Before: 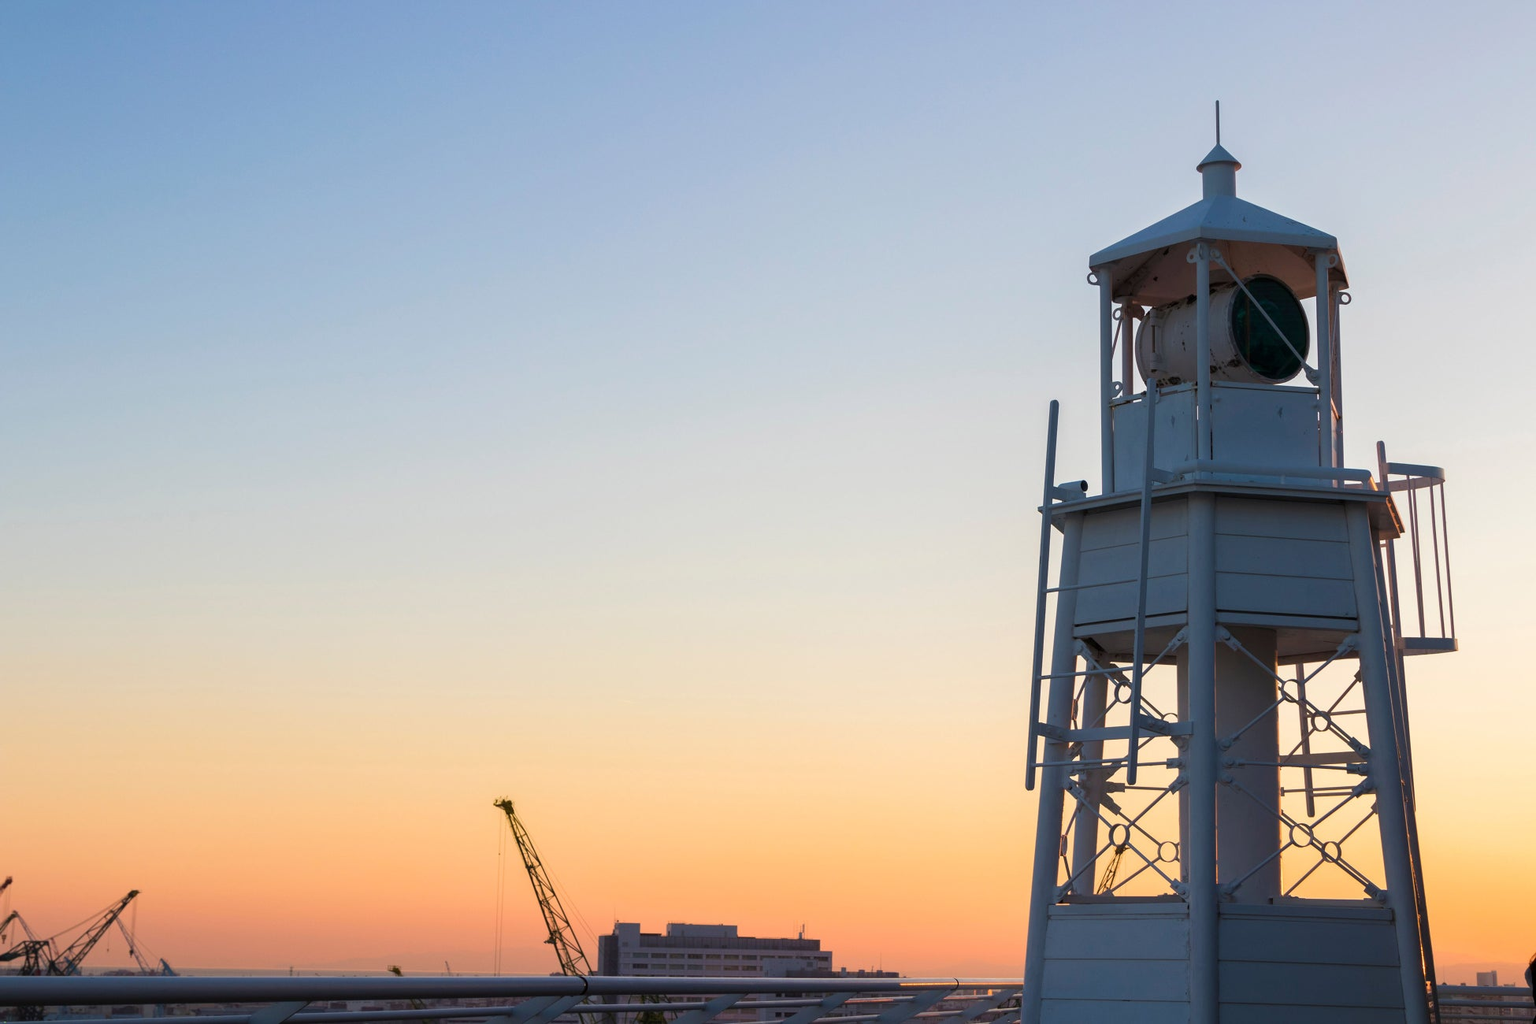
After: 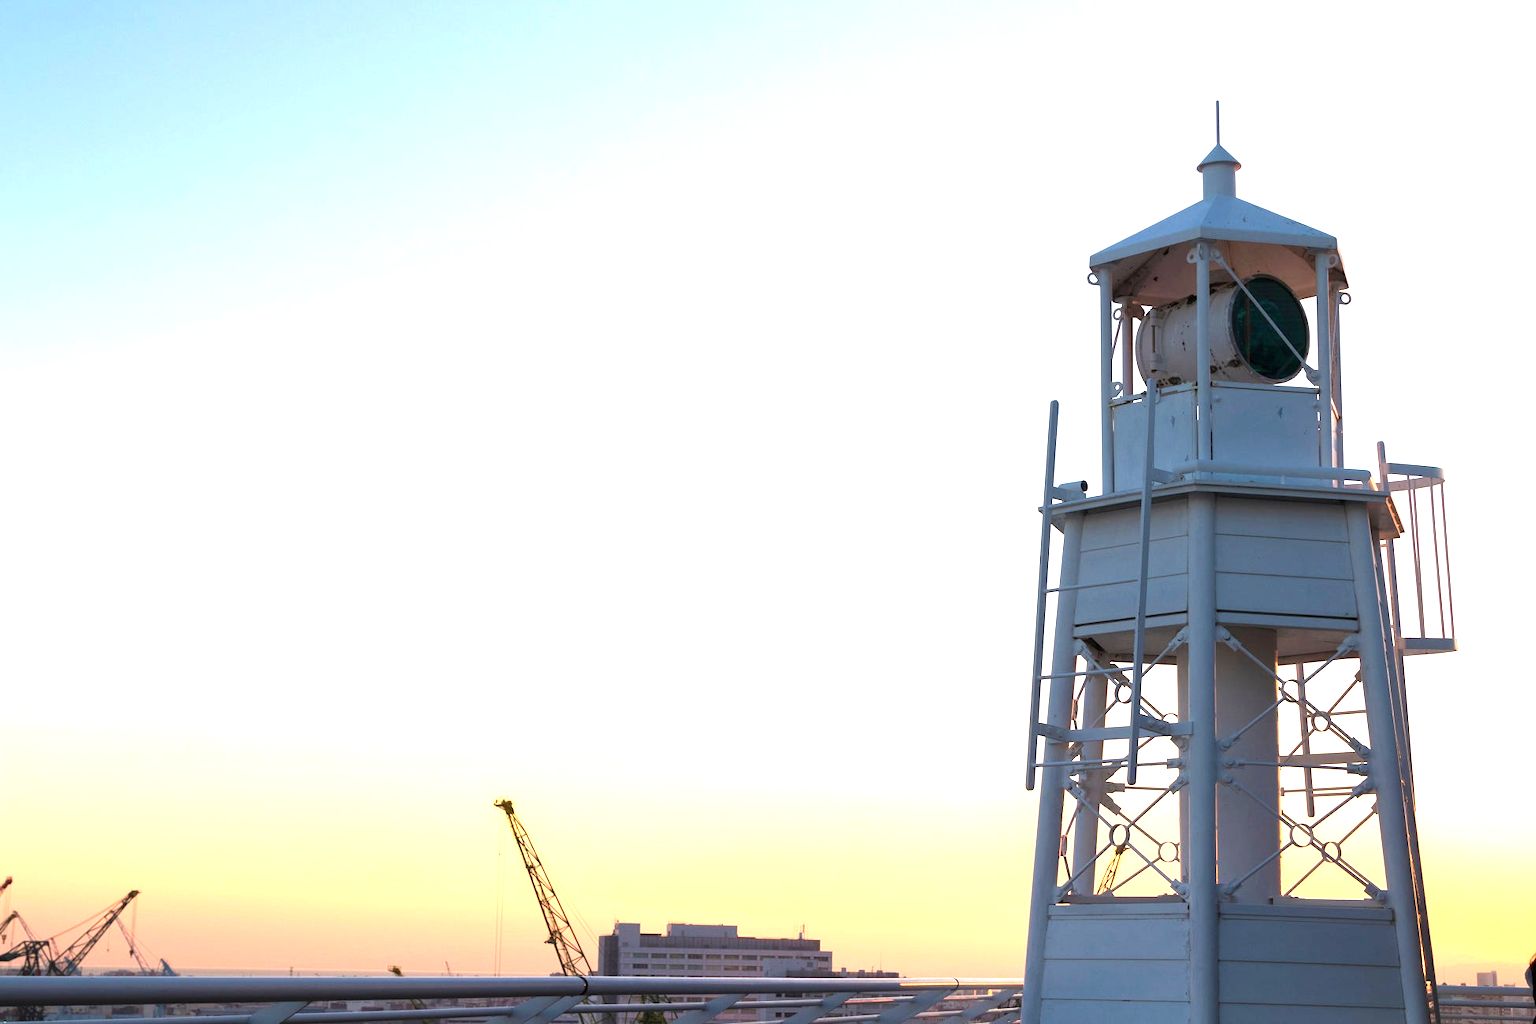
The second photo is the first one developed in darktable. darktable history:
shadows and highlights: radius 111.08, shadows 51.47, white point adjustment 8.98, highlights -3.17, soften with gaussian
exposure: exposure 1.001 EV, compensate highlight preservation false
